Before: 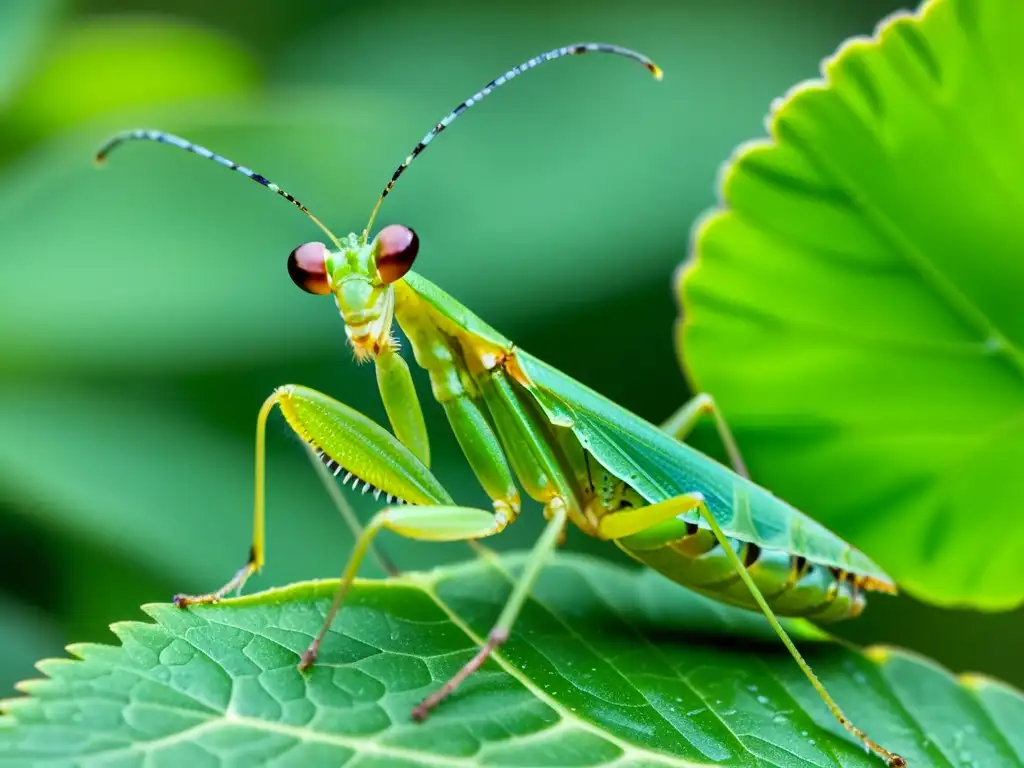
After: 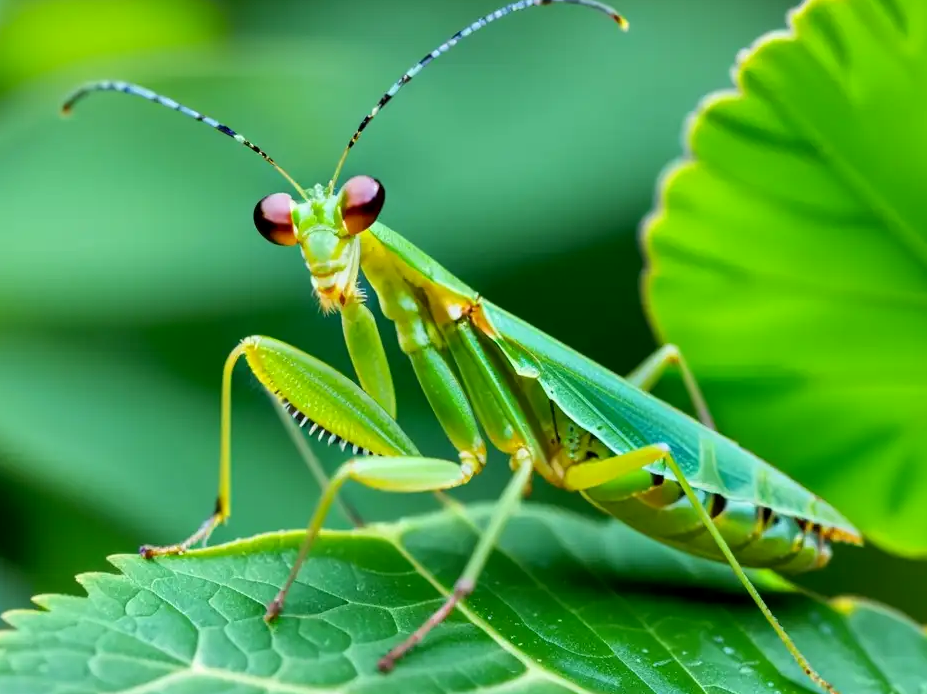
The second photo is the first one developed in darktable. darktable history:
crop: left 3.325%, top 6.382%, right 6.114%, bottom 3.21%
exposure: black level correction 0.002, compensate highlight preservation false
